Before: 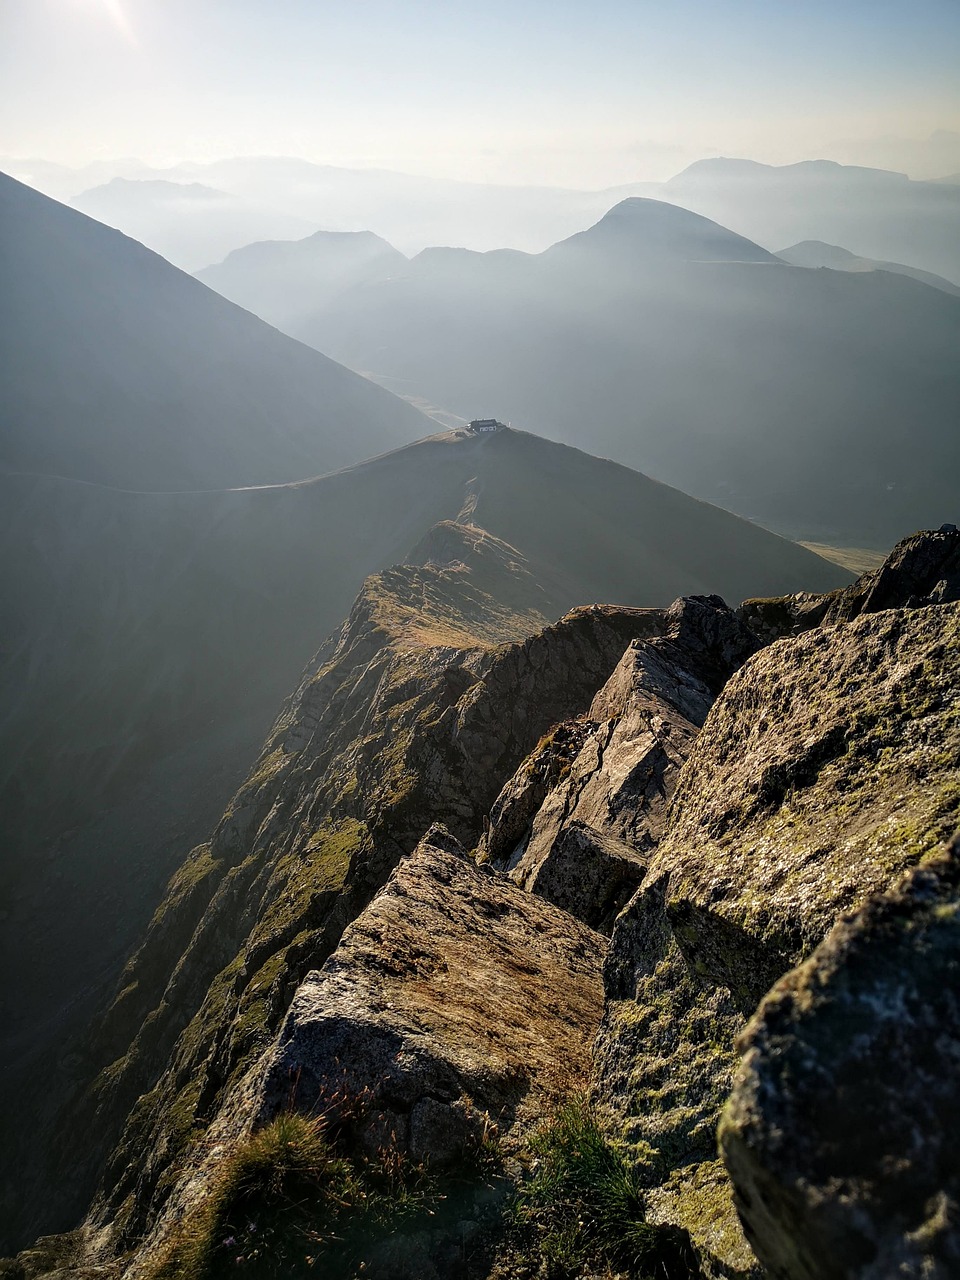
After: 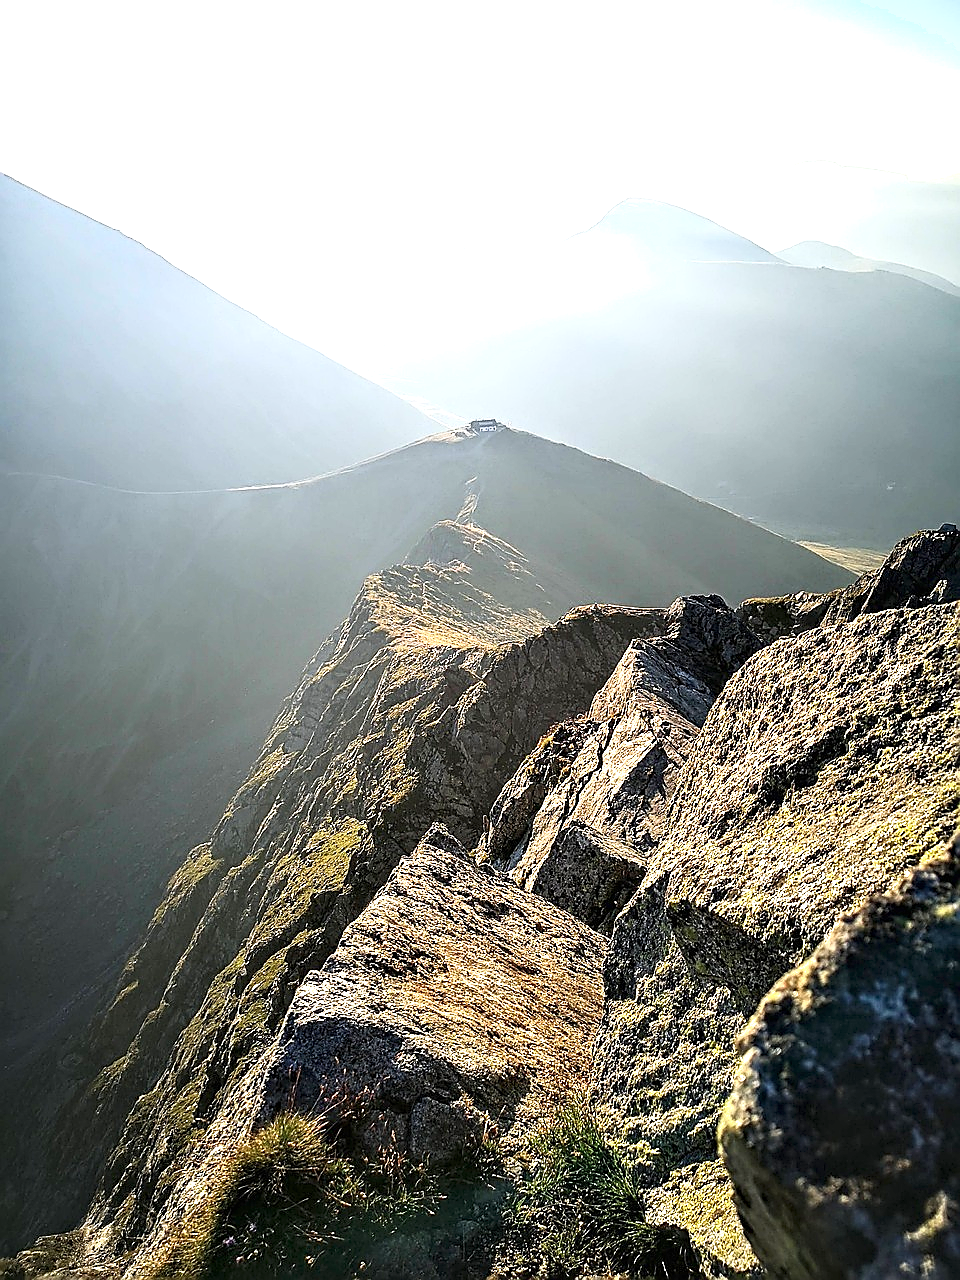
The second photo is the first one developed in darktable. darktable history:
shadows and highlights: shadows 0, highlights 40
sharpen: radius 1.4, amount 1.25, threshold 0.7
exposure: black level correction 0, exposure 1.45 EV, compensate exposure bias true, compensate highlight preservation false
